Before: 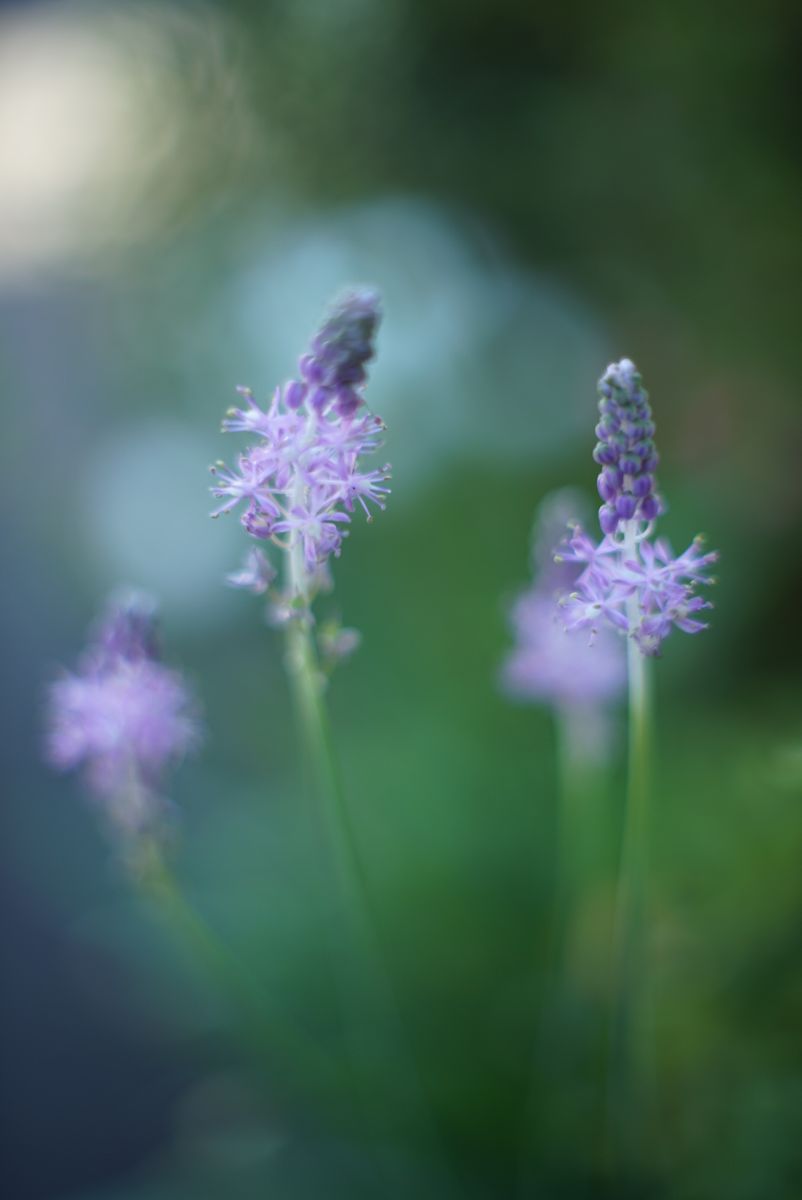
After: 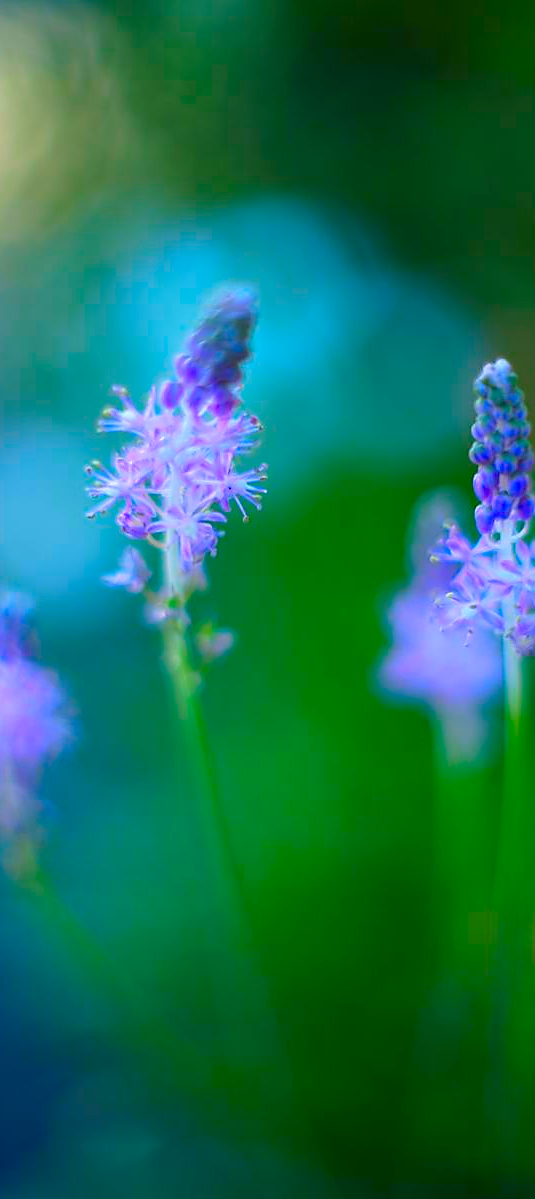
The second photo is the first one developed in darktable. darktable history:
color correction: highlights a* 1.54, highlights b* -1.69, saturation 2.47
crop and rotate: left 15.52%, right 17.751%
sharpen: radius 1.368, amount 1.241, threshold 0.802
